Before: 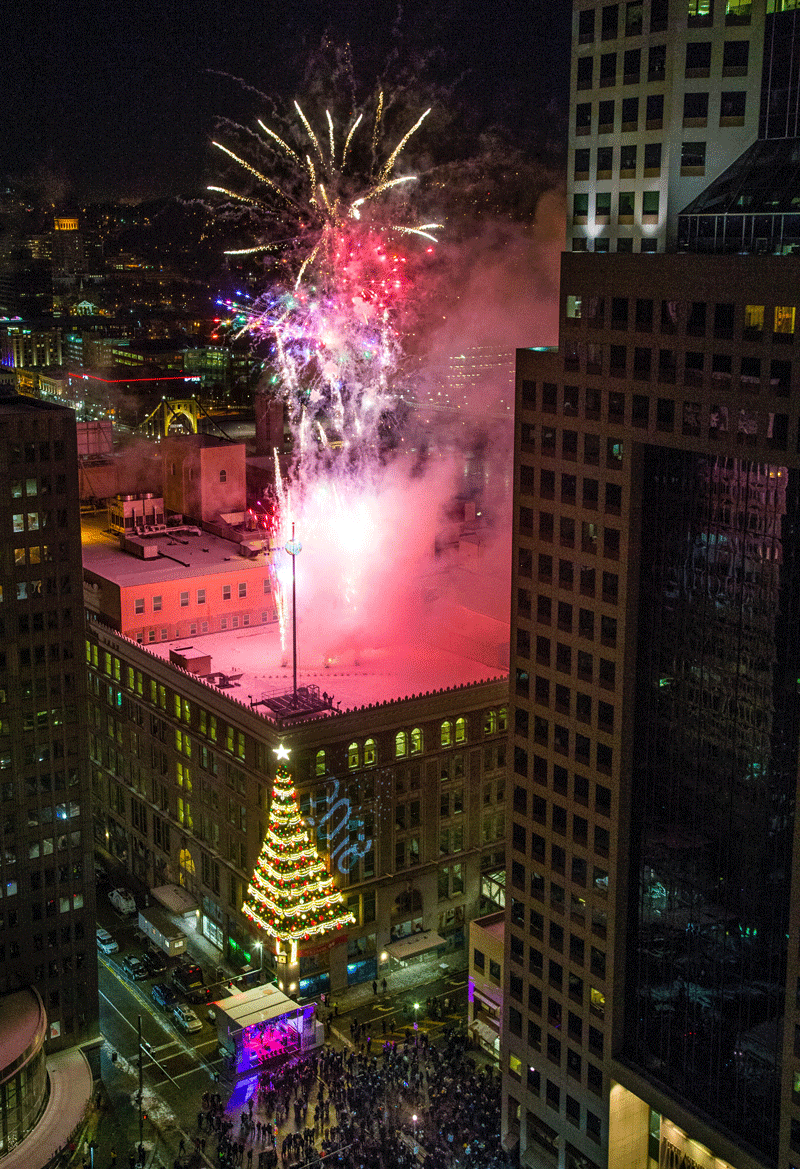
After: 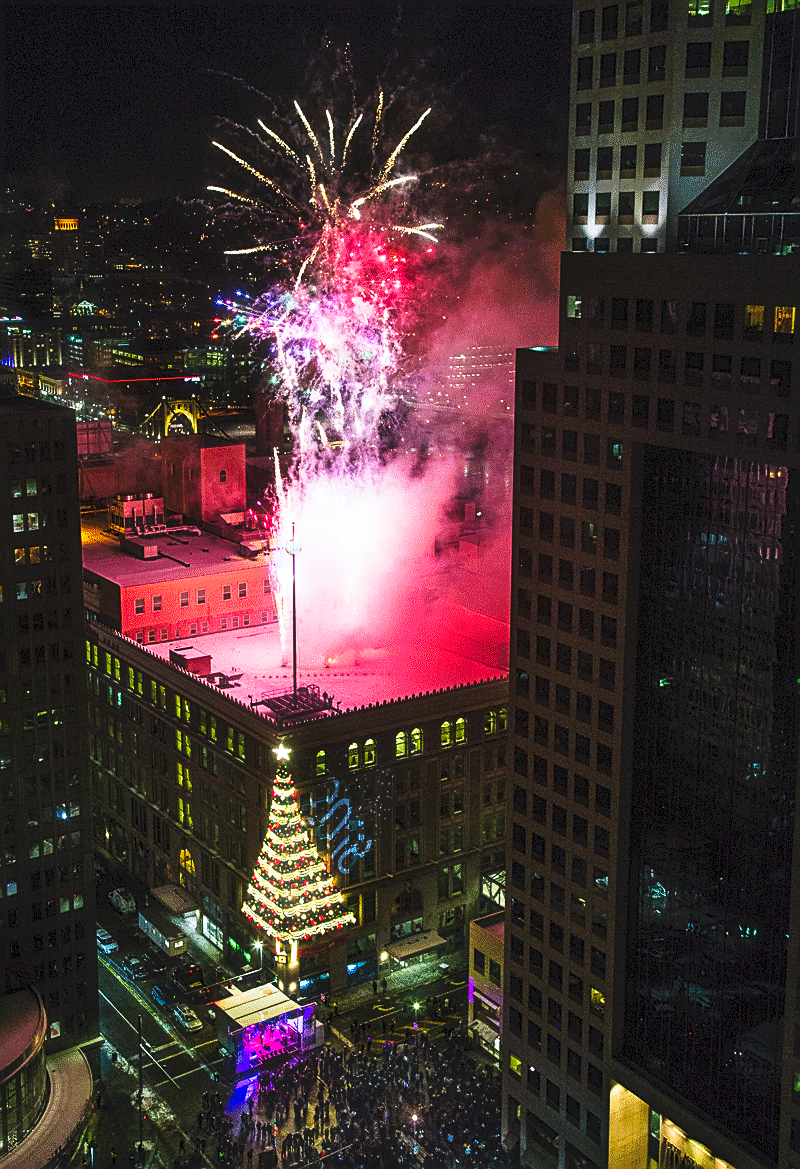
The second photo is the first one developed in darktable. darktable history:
haze removal: strength -0.1, adaptive false
white balance: red 0.976, blue 1.04
tone curve: curves: ch0 [(0, 0) (0.003, 0.06) (0.011, 0.059) (0.025, 0.065) (0.044, 0.076) (0.069, 0.088) (0.1, 0.102) (0.136, 0.116) (0.177, 0.137) (0.224, 0.169) (0.277, 0.214) (0.335, 0.271) (0.399, 0.356) (0.468, 0.459) (0.543, 0.579) (0.623, 0.705) (0.709, 0.823) (0.801, 0.918) (0.898, 0.963) (1, 1)], preserve colors none
sharpen: on, module defaults
